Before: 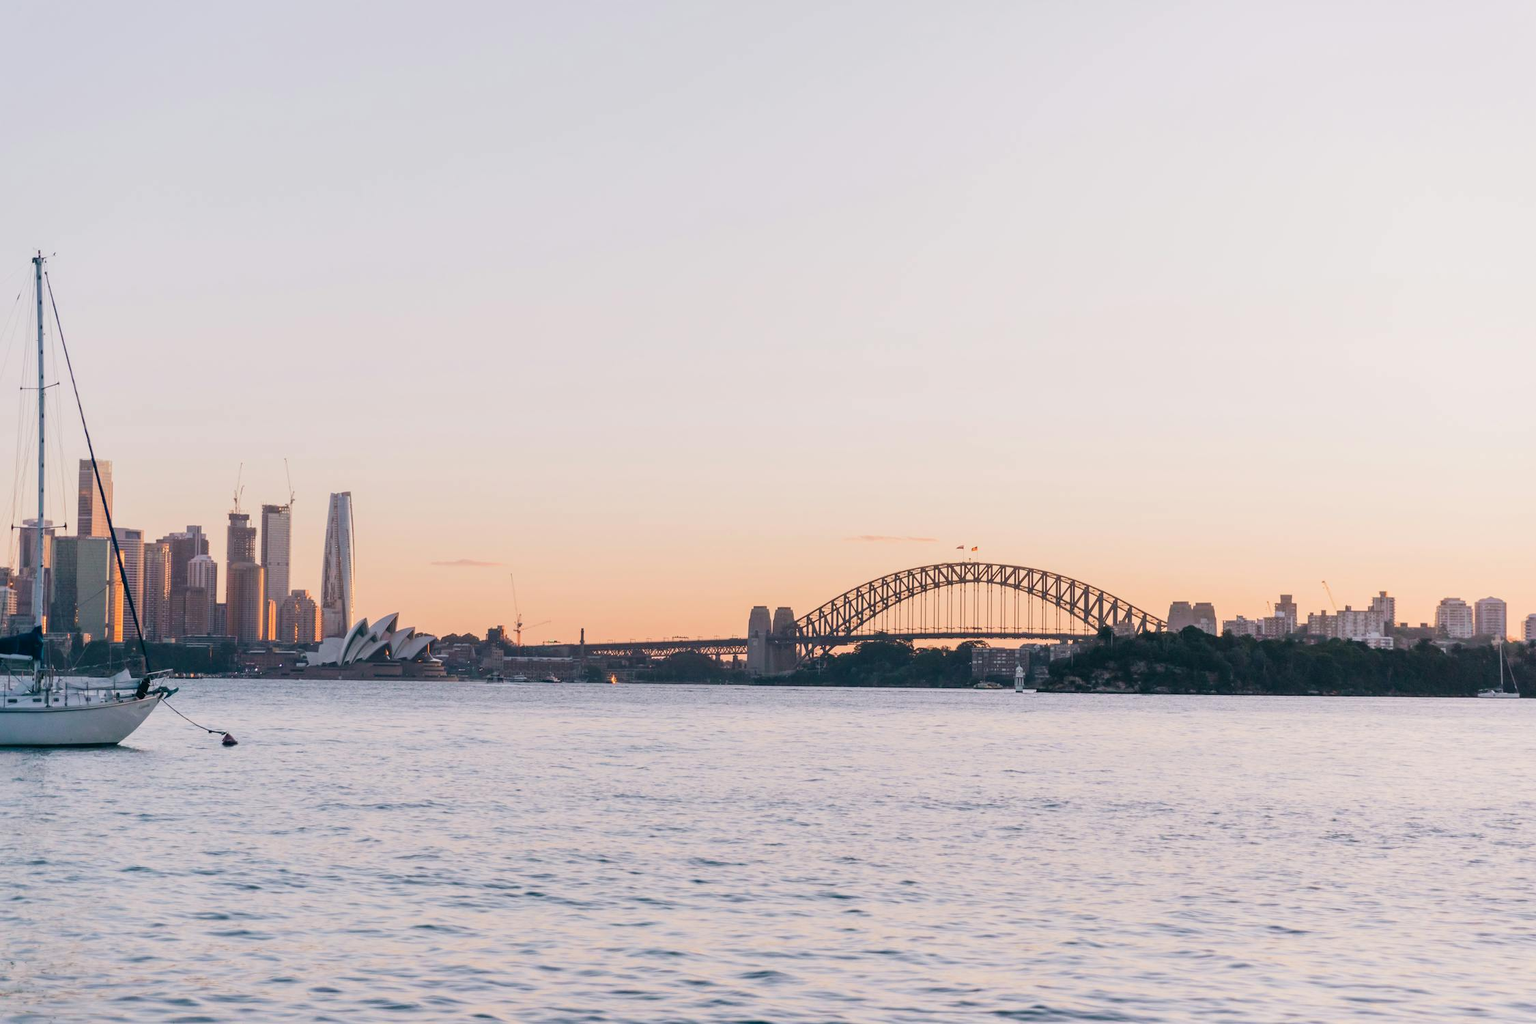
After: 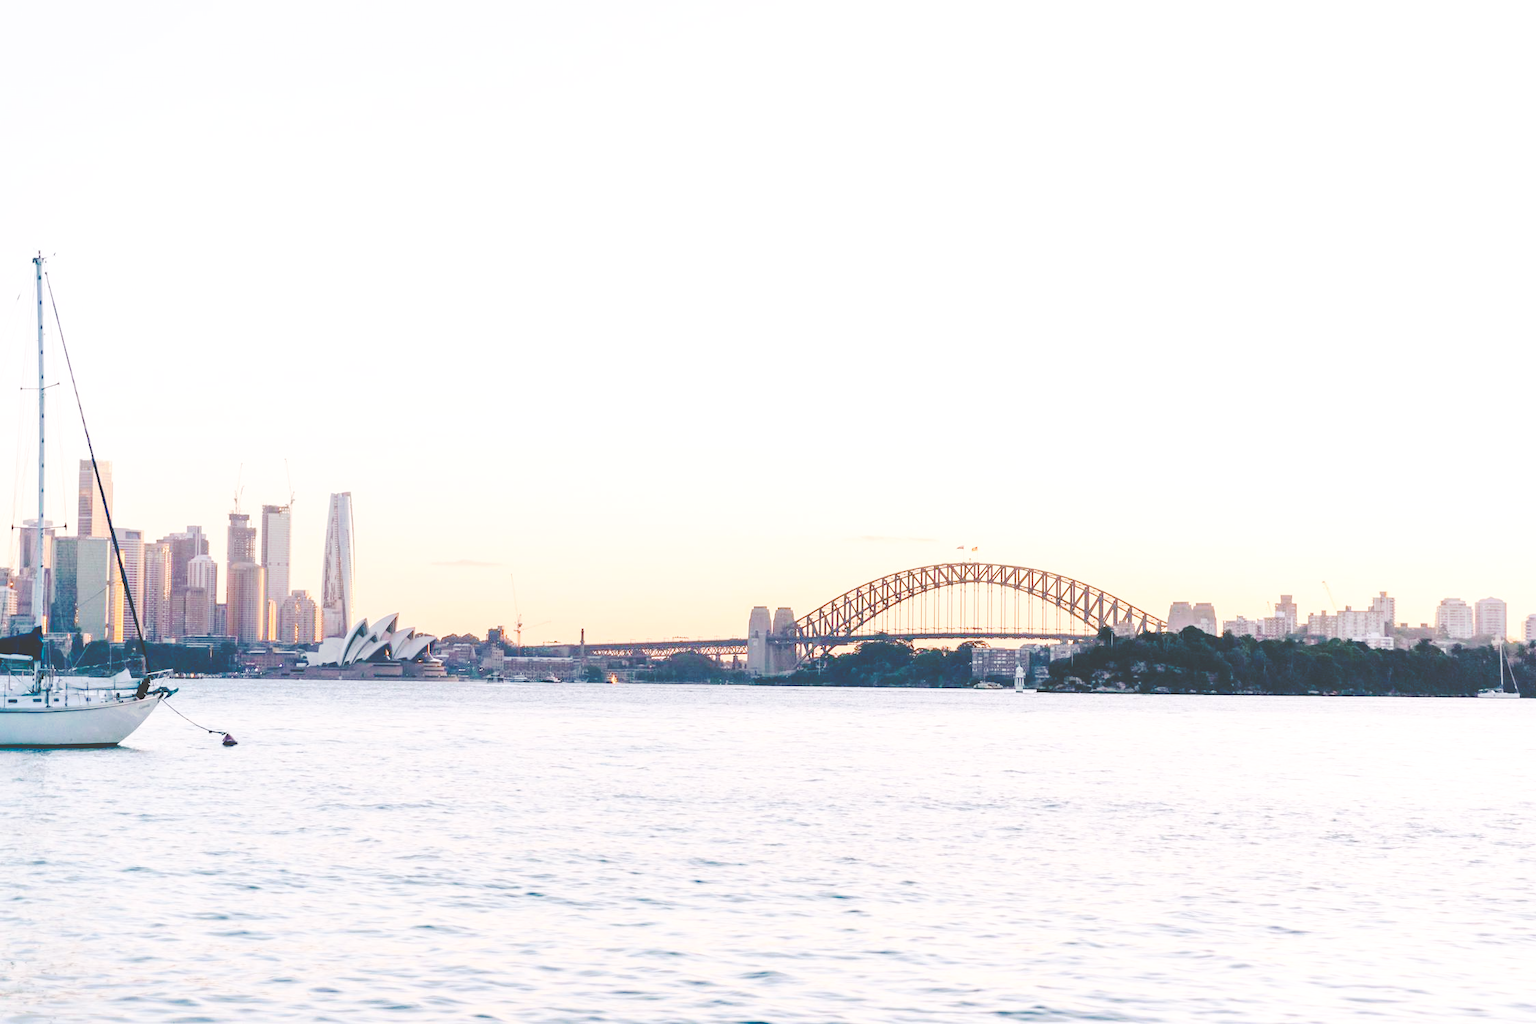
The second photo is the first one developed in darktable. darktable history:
tone curve: curves: ch0 [(0, 0) (0.003, 0.241) (0.011, 0.241) (0.025, 0.242) (0.044, 0.246) (0.069, 0.25) (0.1, 0.251) (0.136, 0.256) (0.177, 0.275) (0.224, 0.293) (0.277, 0.326) (0.335, 0.38) (0.399, 0.449) (0.468, 0.525) (0.543, 0.606) (0.623, 0.683) (0.709, 0.751) (0.801, 0.824) (0.898, 0.871) (1, 1)], preserve colors none
exposure: exposure 0.6 EV, compensate highlight preservation false
base curve: curves: ch0 [(0, 0) (0.028, 0.03) (0.121, 0.232) (0.46, 0.748) (0.859, 0.968) (1, 1)], preserve colors none
